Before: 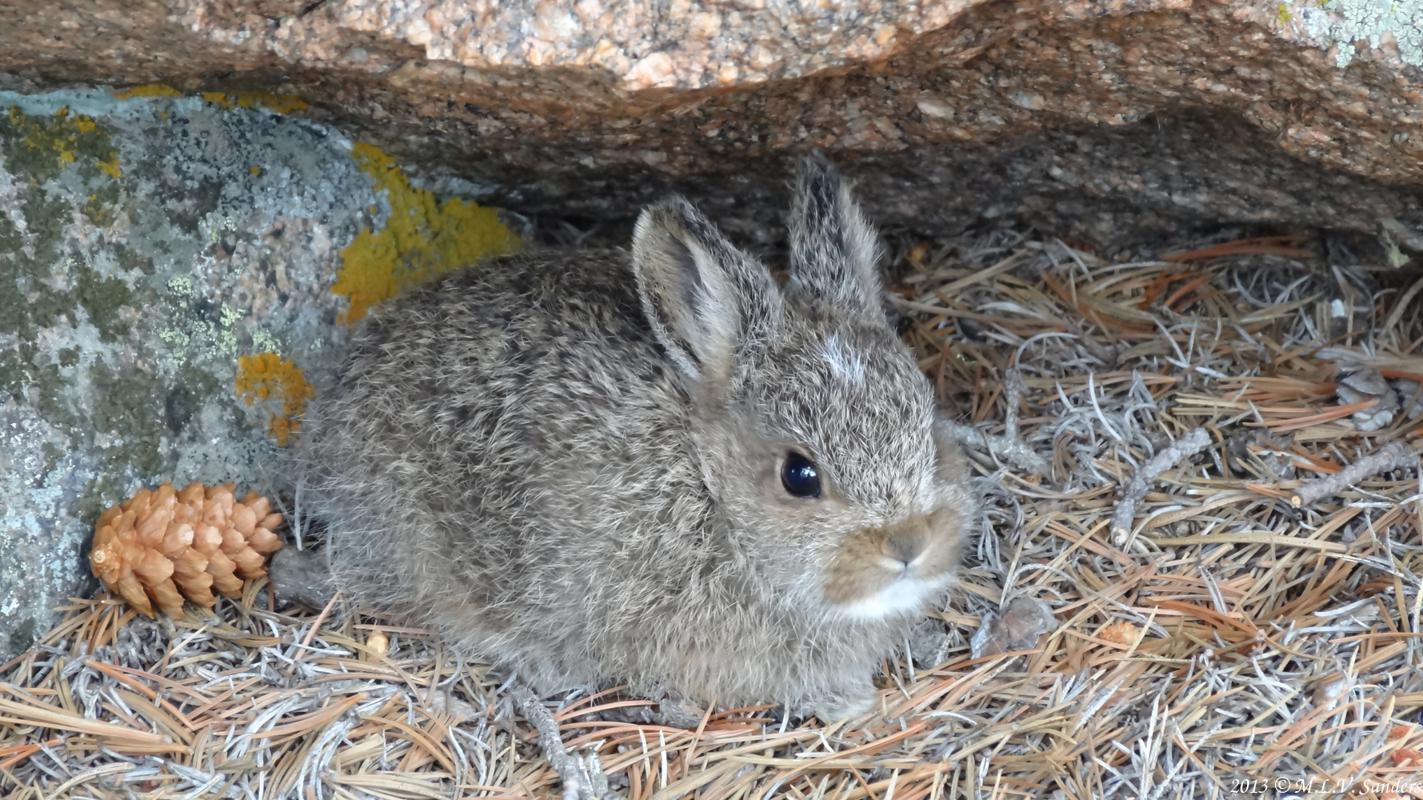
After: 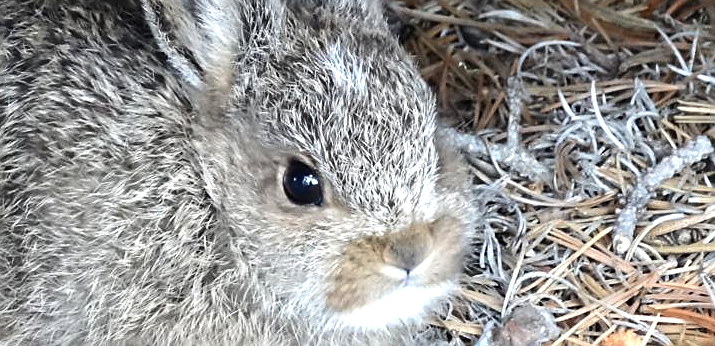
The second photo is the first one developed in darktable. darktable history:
tone equalizer: -8 EV -0.75 EV, -7 EV -0.7 EV, -6 EV -0.6 EV, -5 EV -0.4 EV, -3 EV 0.4 EV, -2 EV 0.6 EV, -1 EV 0.7 EV, +0 EV 0.75 EV, edges refinement/feathering 500, mask exposure compensation -1.57 EV, preserve details no
sharpen: on, module defaults
crop: left 35.03%, top 36.625%, right 14.663%, bottom 20.057%
